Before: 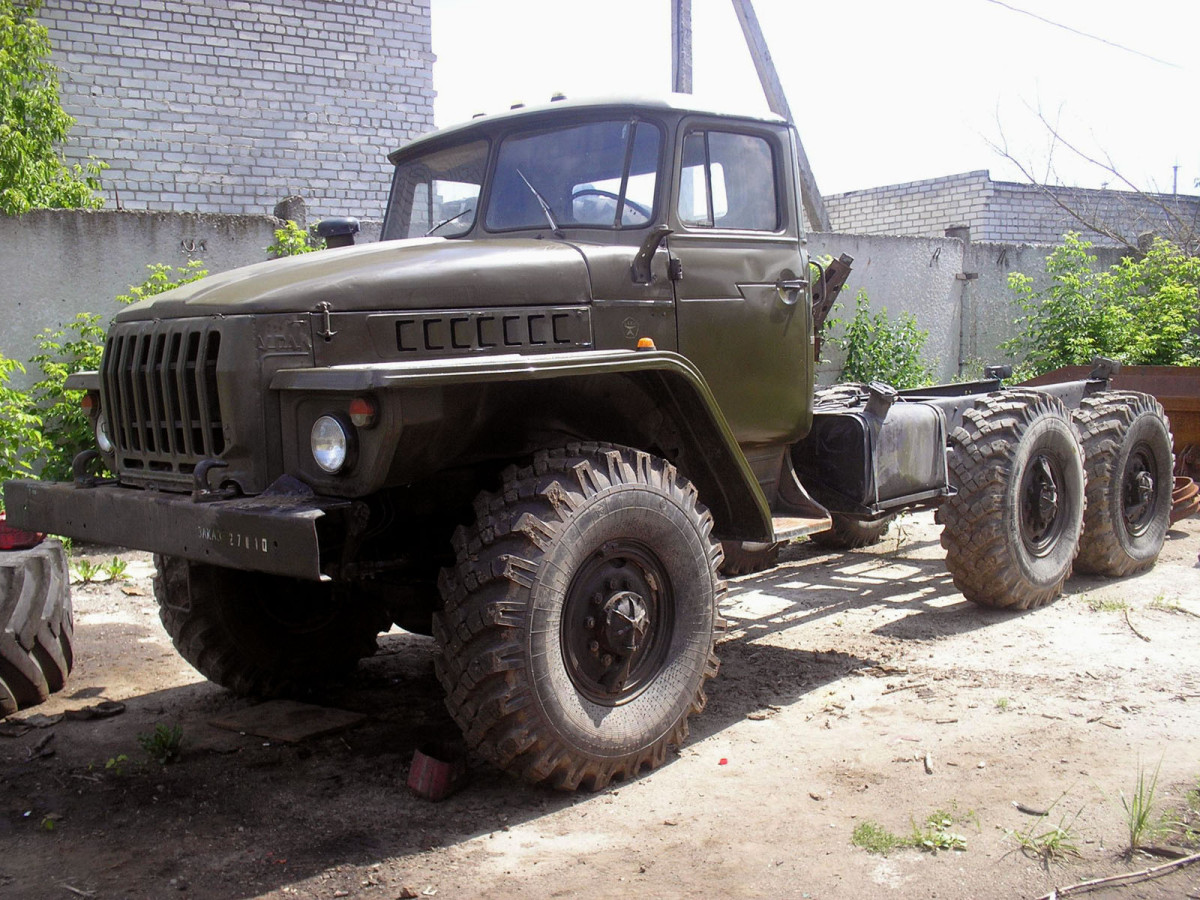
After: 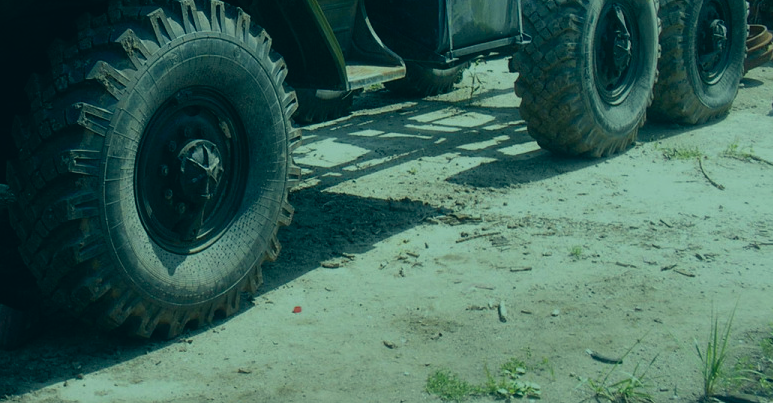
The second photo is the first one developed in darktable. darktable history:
base curve: curves: ch0 [(0, 0) (0.303, 0.277) (1, 1)]
crop and rotate: left 35.509%, top 50.238%, bottom 4.934%
exposure: exposure -1 EV, compensate highlight preservation false
color correction: highlights a* -20.08, highlights b* 9.8, shadows a* -20.4, shadows b* -10.76
